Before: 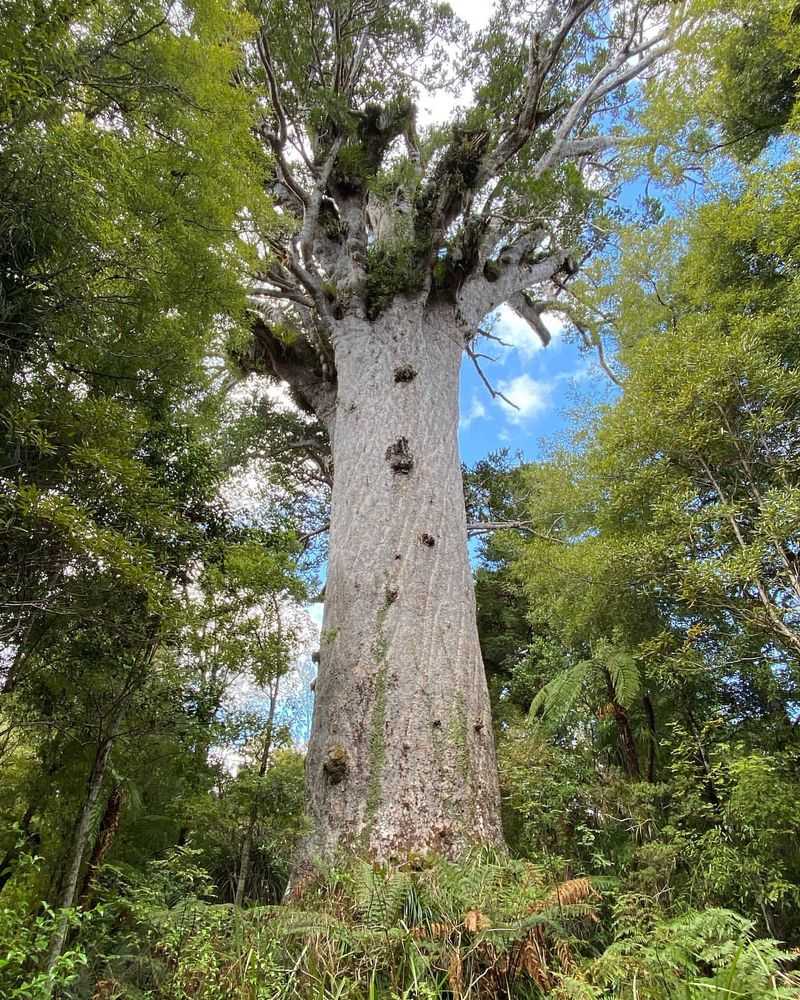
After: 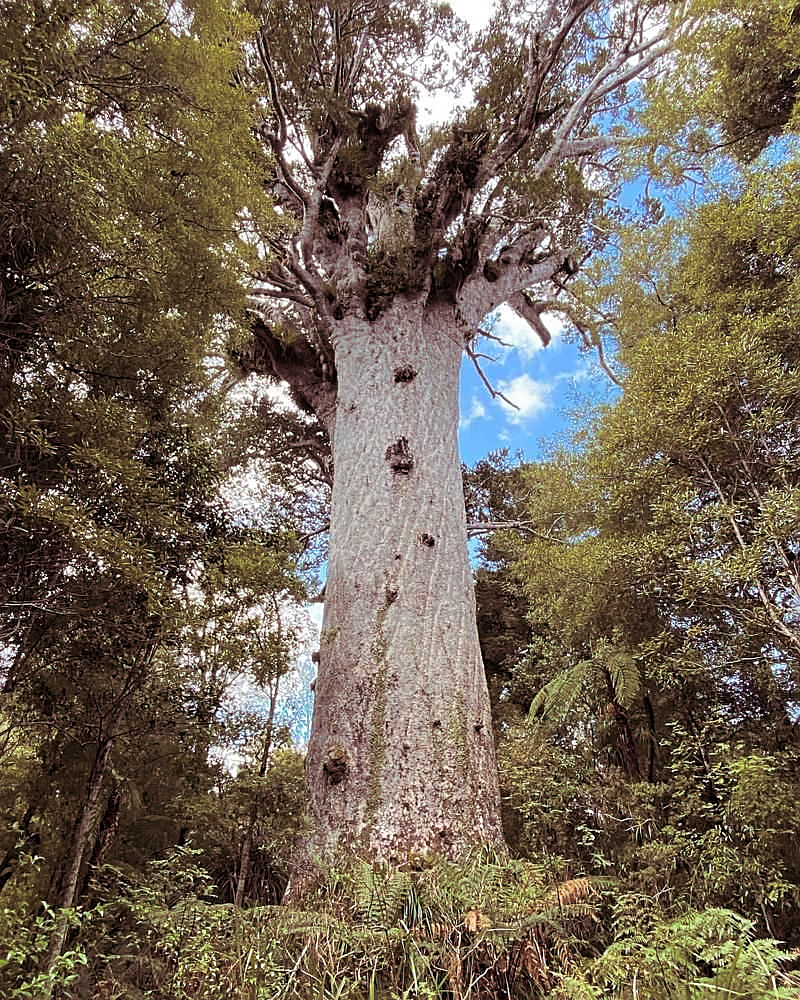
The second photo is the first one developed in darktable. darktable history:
split-toning: shadows › saturation 0.41, highlights › saturation 0, compress 33.55%
sharpen: on, module defaults
